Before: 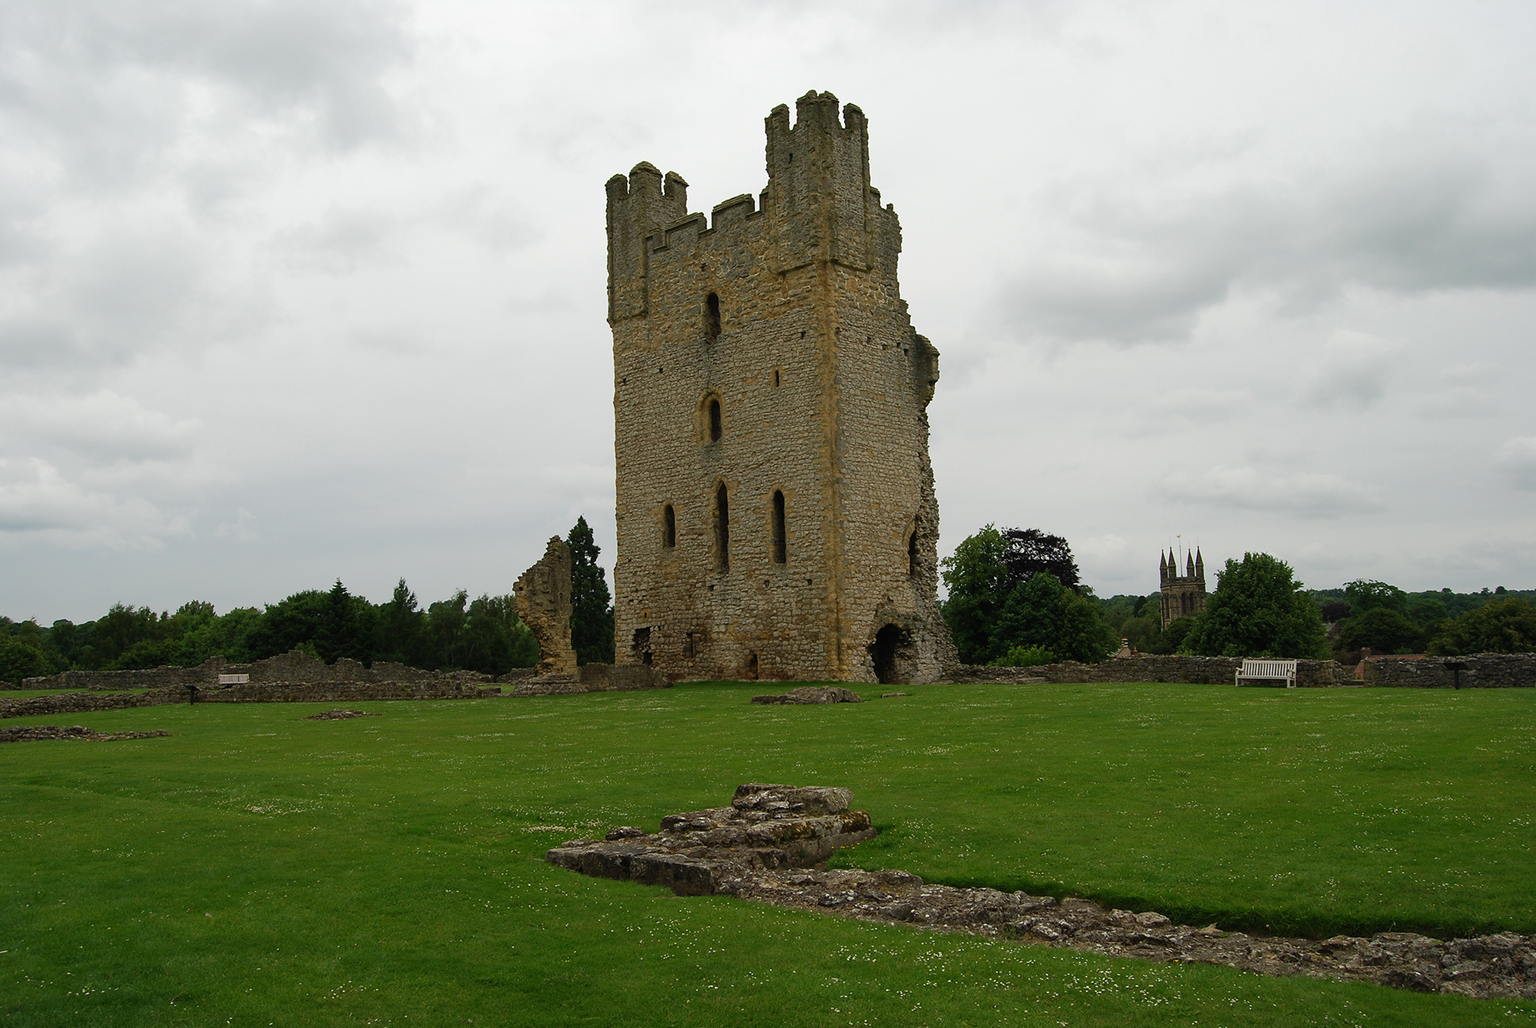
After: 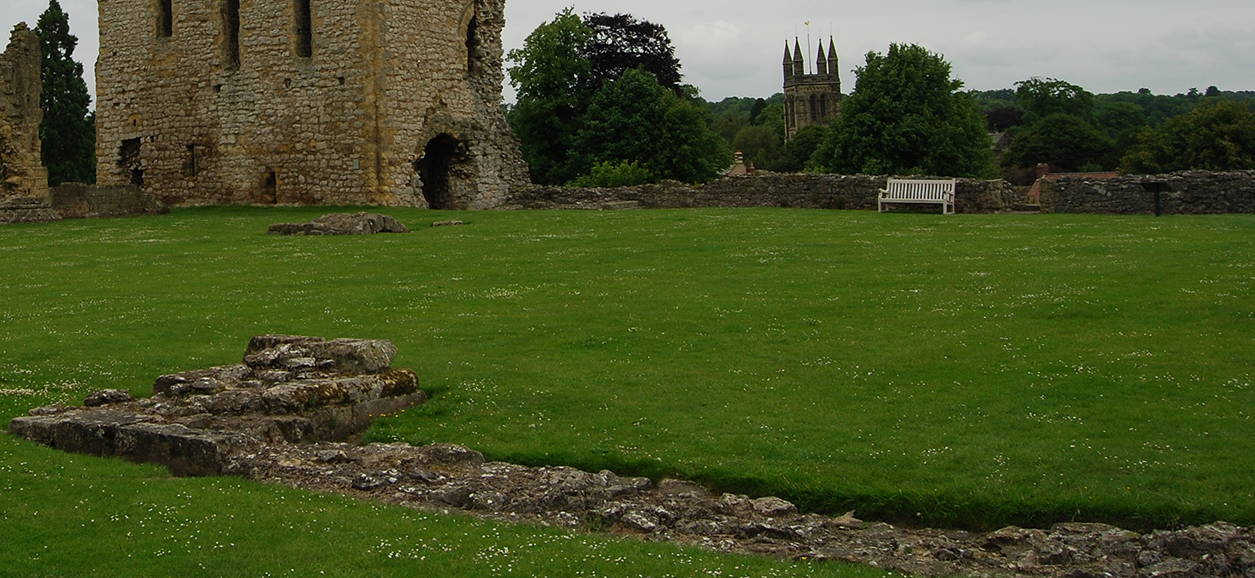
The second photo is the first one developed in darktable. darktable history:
crop and rotate: left 35.135%, top 50.405%, bottom 4.934%
